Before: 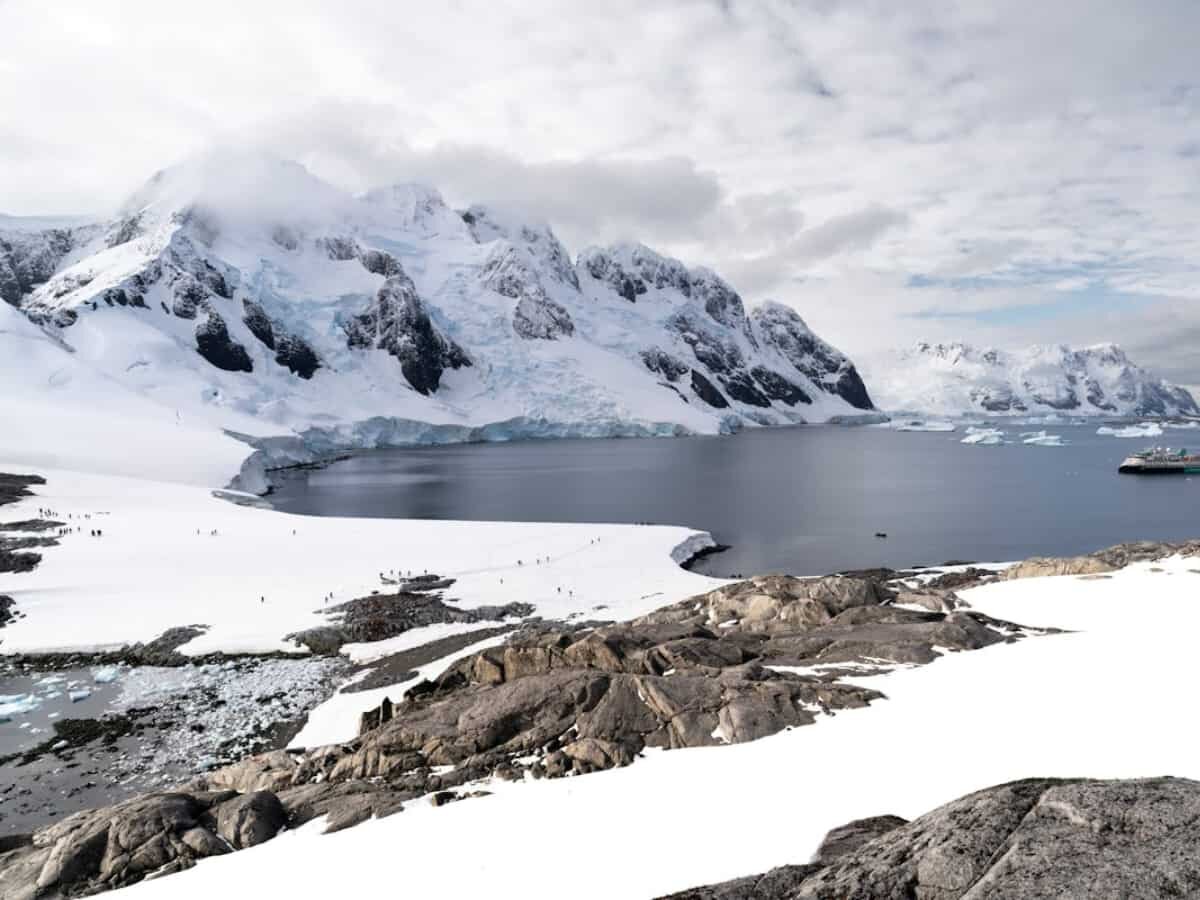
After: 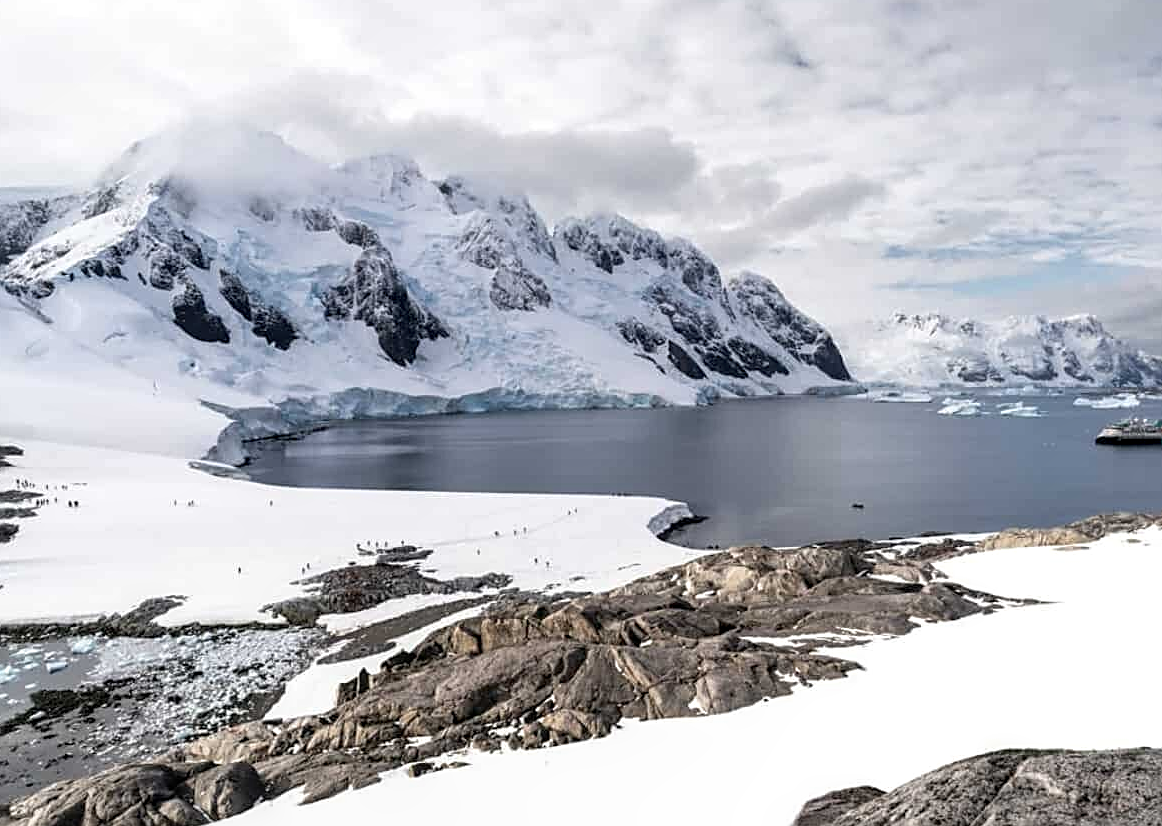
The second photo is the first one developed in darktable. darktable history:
sharpen: on, module defaults
crop: left 1.964%, top 3.251%, right 1.122%, bottom 4.933%
local contrast: on, module defaults
